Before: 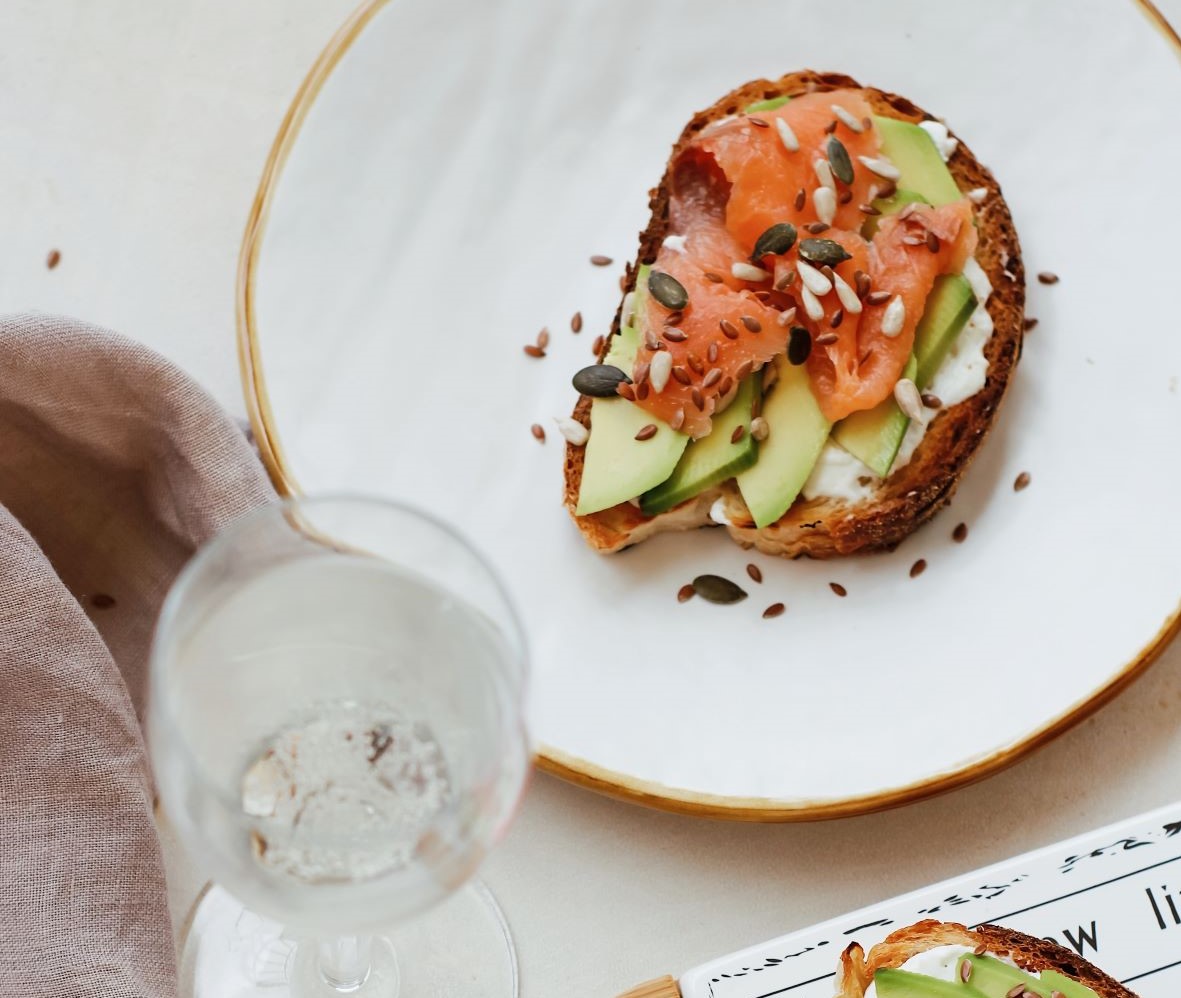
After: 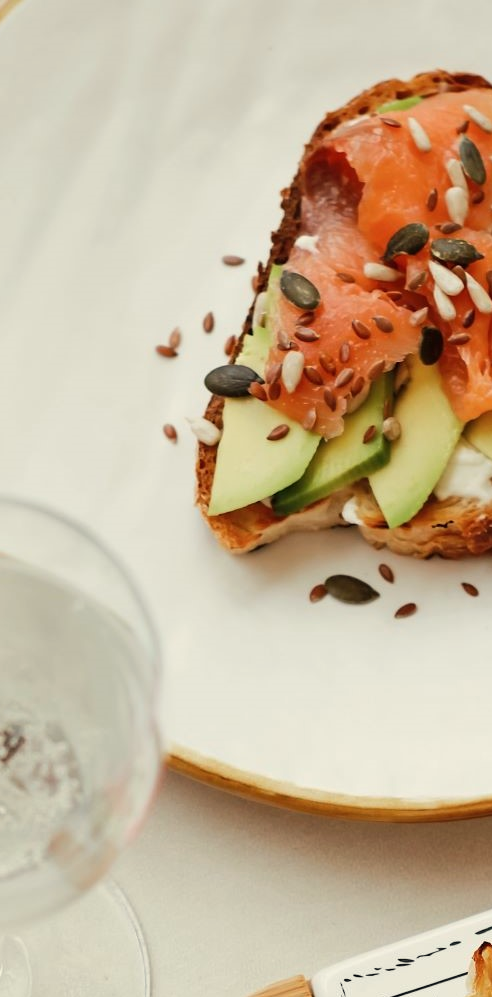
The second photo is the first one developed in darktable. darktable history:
white balance: red 1.029, blue 0.92
crop: left 31.229%, right 27.105%
